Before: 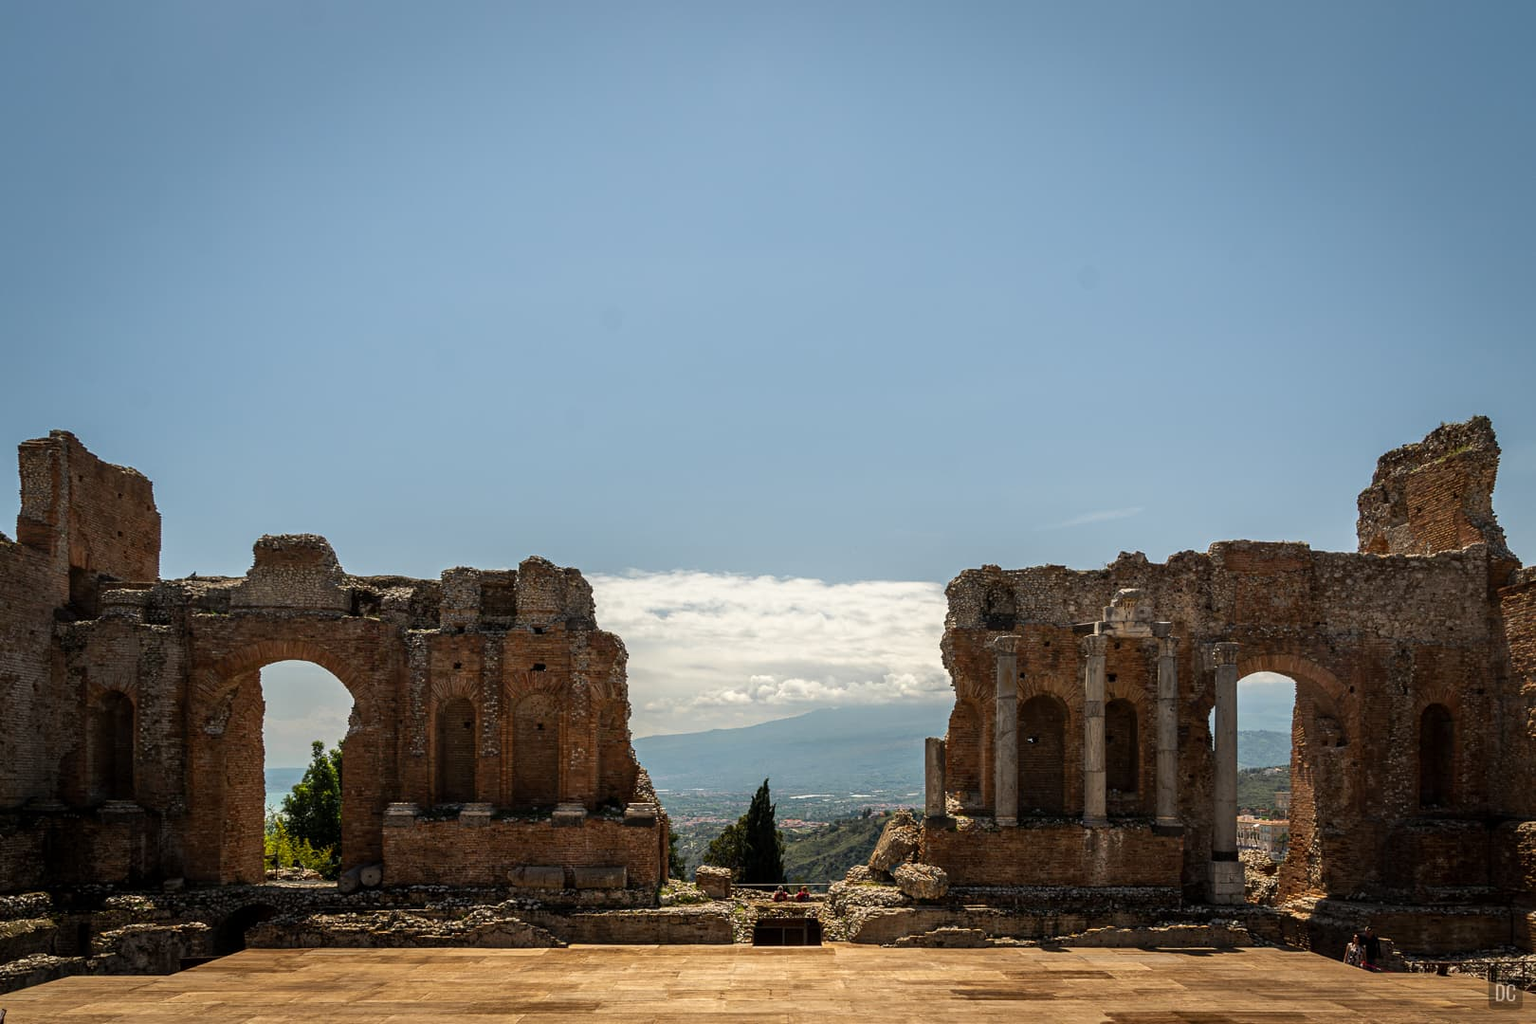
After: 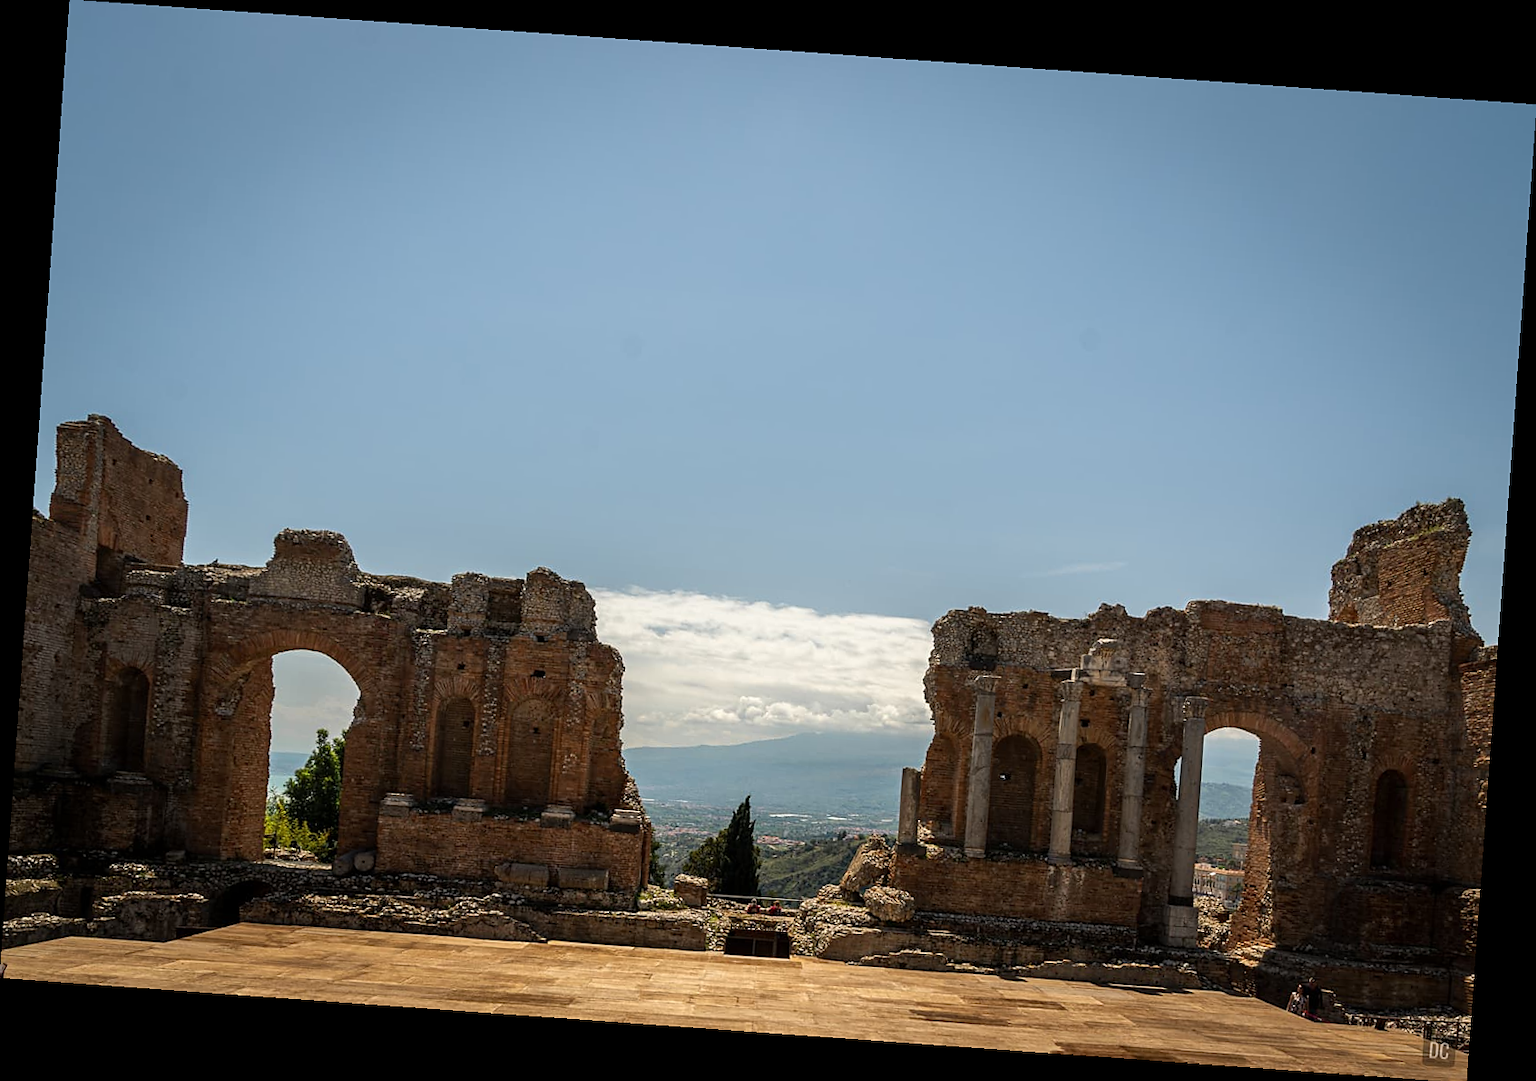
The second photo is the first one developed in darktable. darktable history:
rotate and perspective: rotation 4.1°, automatic cropping off
sharpen: radius 1.458, amount 0.398, threshold 1.271
